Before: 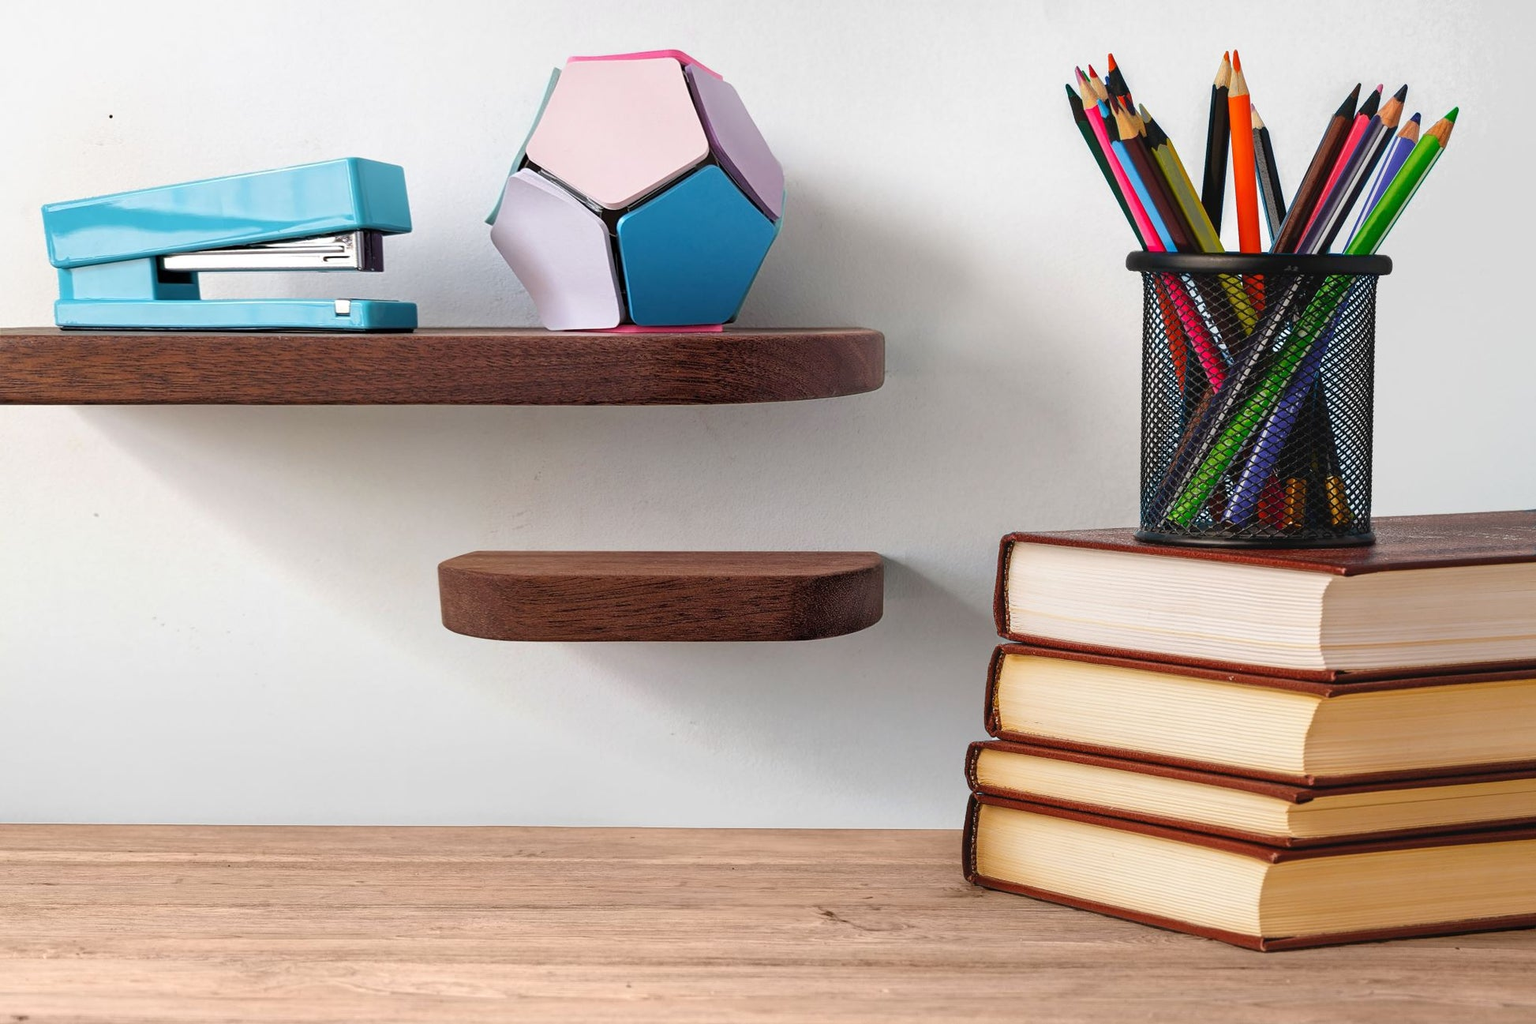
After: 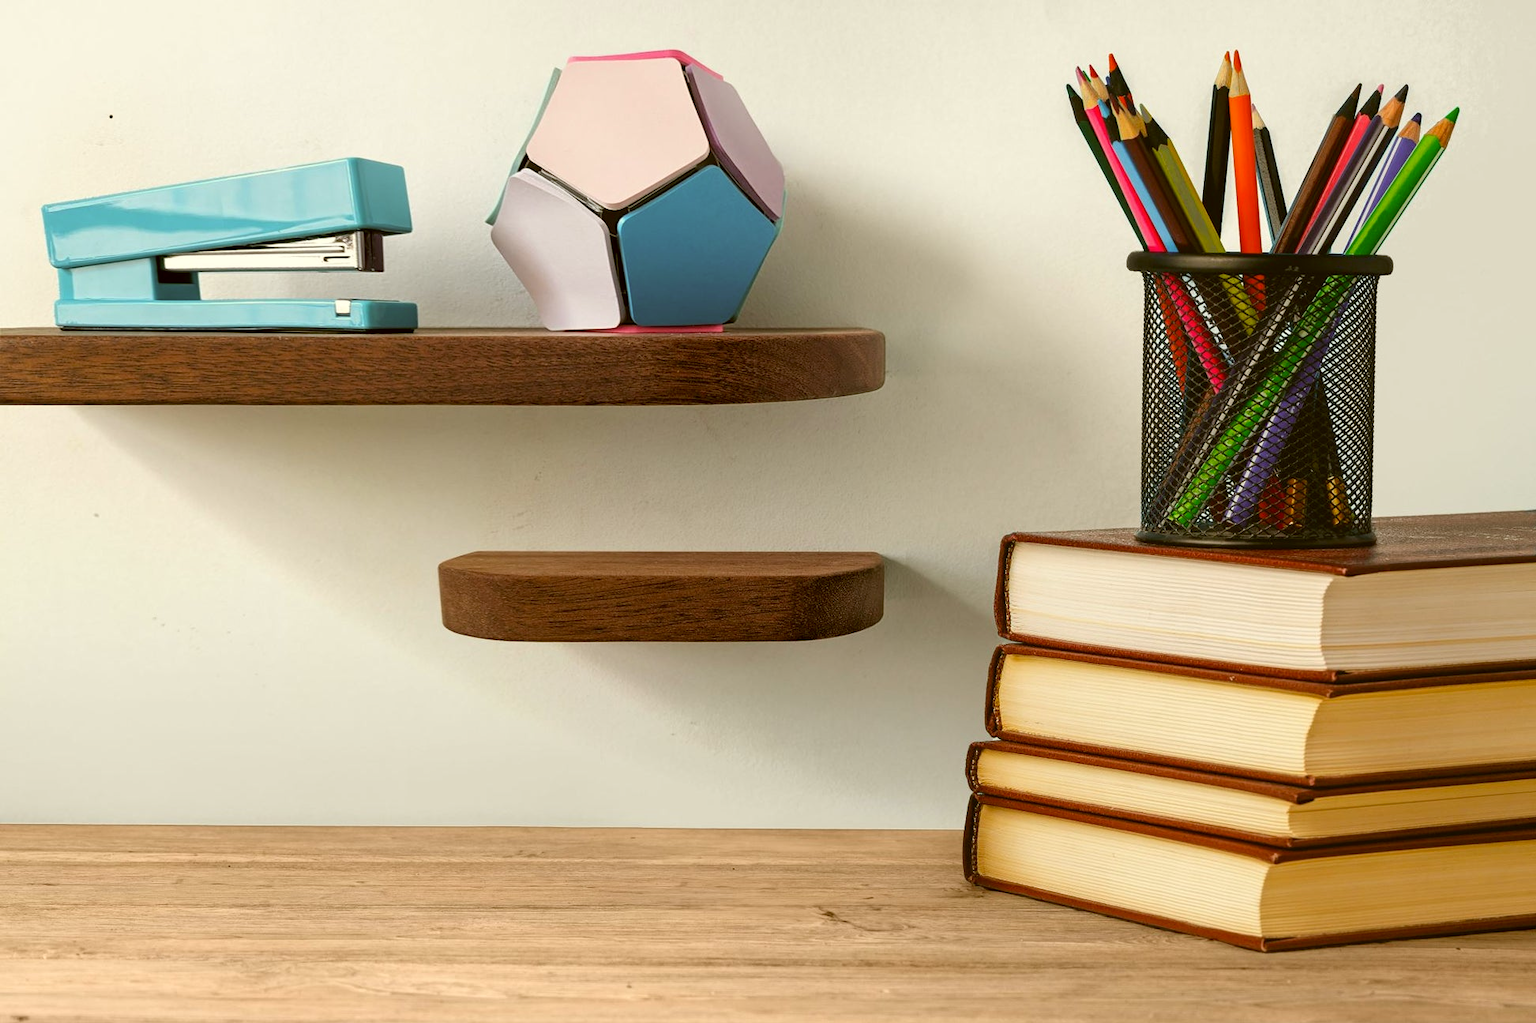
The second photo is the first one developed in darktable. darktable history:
color correction: highlights a* -1.43, highlights b* 10.12, shadows a* 0.395, shadows b* 19.35
